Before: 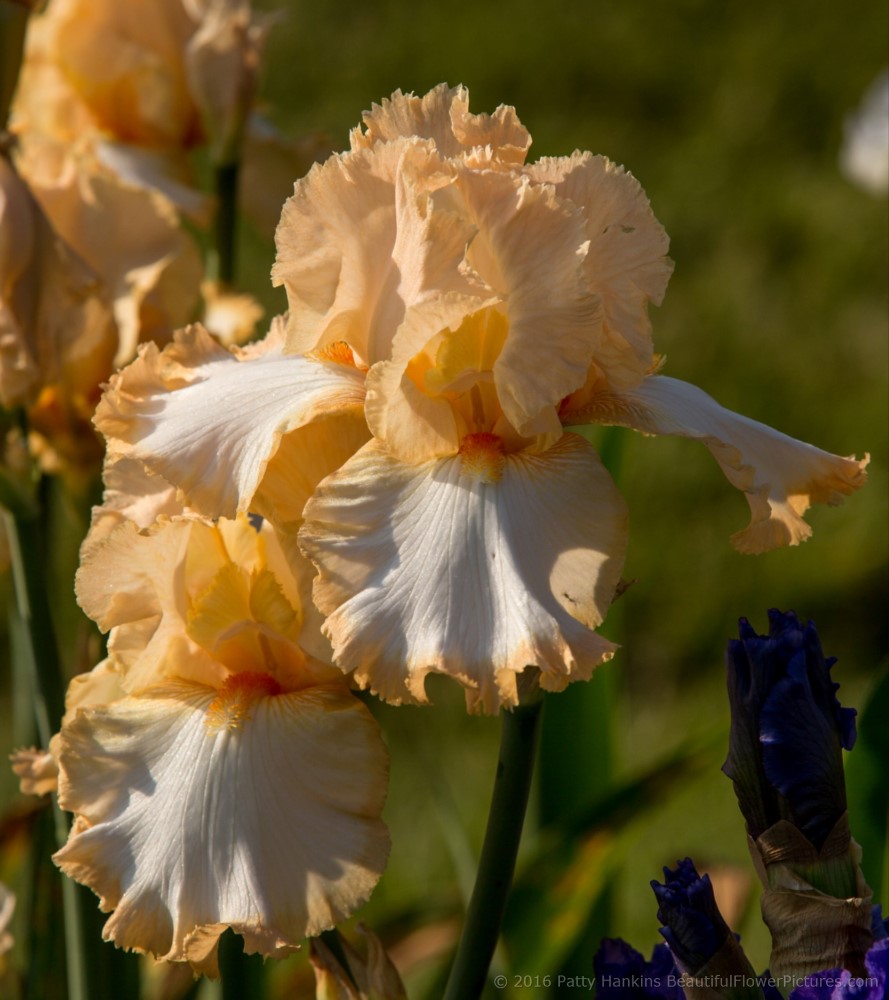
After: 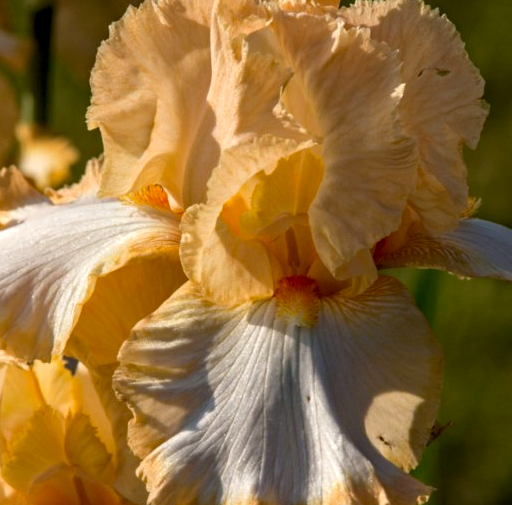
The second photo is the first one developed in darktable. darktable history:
crop: left 20.846%, top 15.762%, right 21.489%, bottom 33.714%
local contrast: detail 130%
haze removal: strength 0.423
